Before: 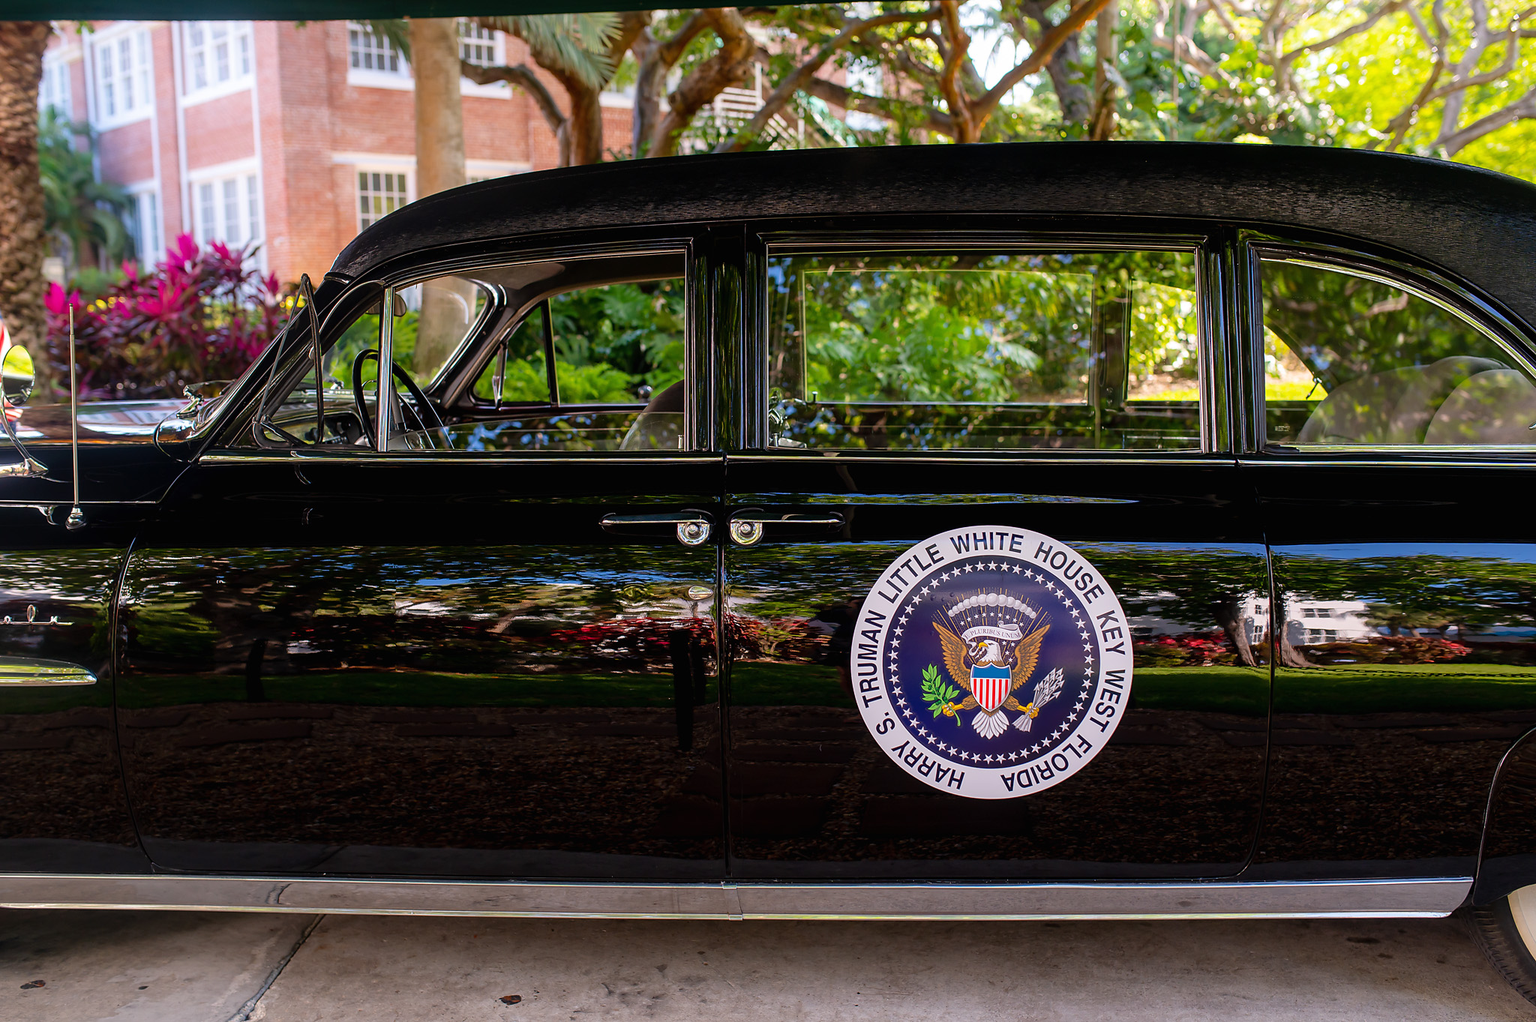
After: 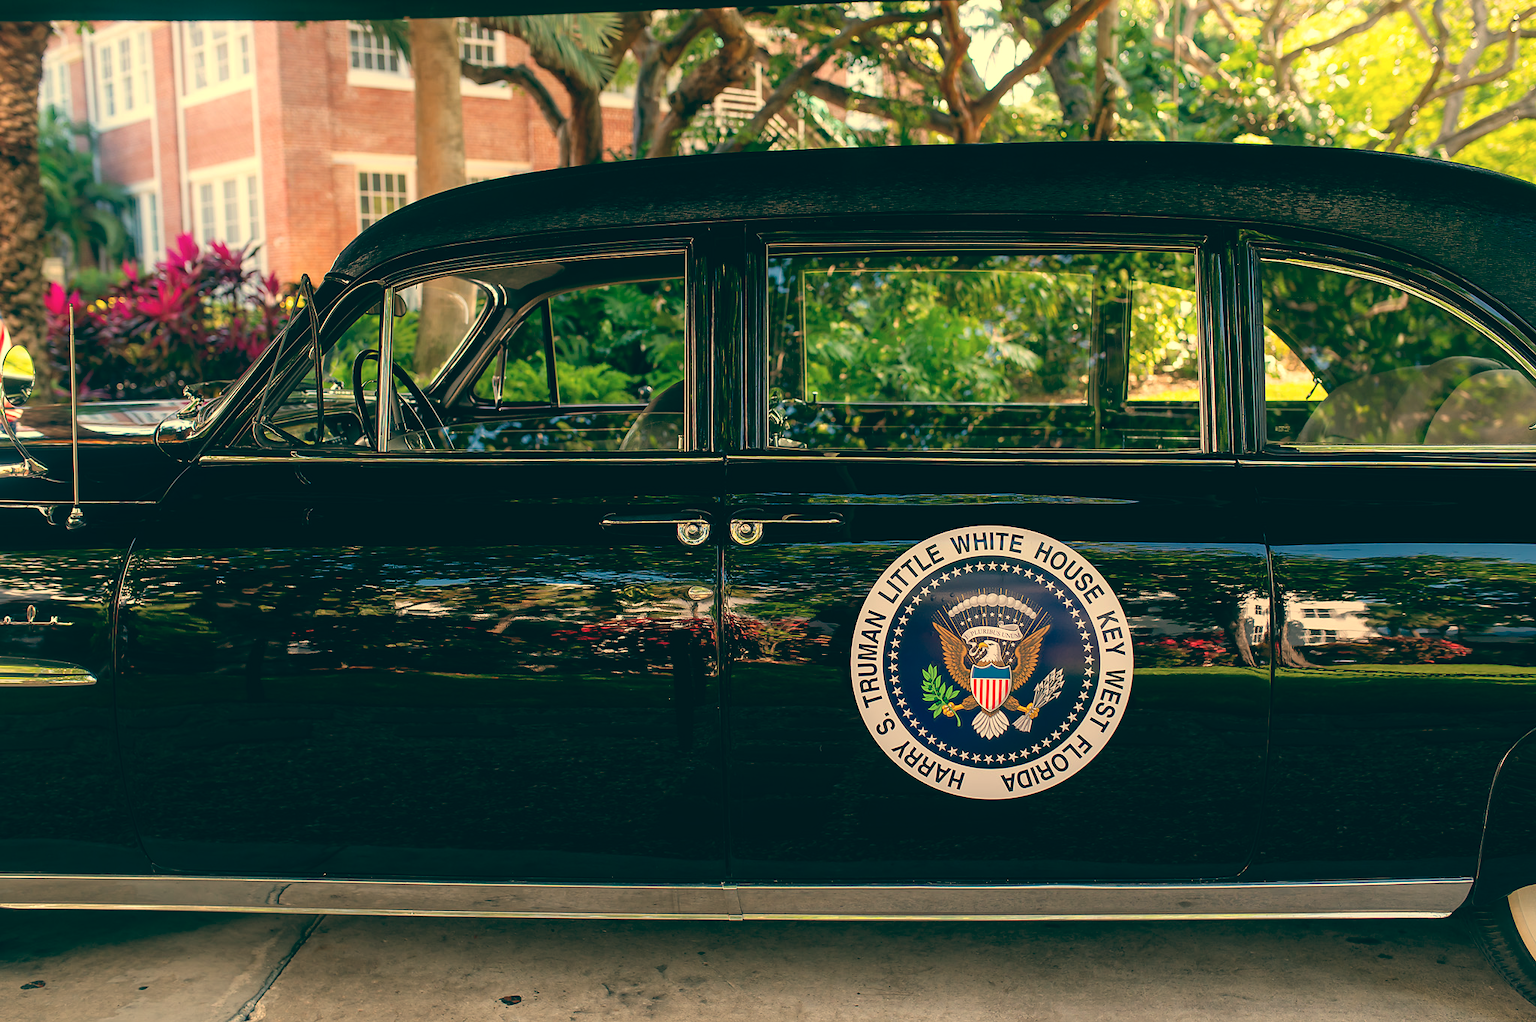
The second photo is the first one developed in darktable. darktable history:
white balance: red 1.08, blue 0.791
color calibration: x 0.355, y 0.367, temperature 4700.38 K
color balance: lift [1.005, 0.99, 1.007, 1.01], gamma [1, 0.979, 1.011, 1.021], gain [0.923, 1.098, 1.025, 0.902], input saturation 90.45%, contrast 7.73%, output saturation 105.91%
